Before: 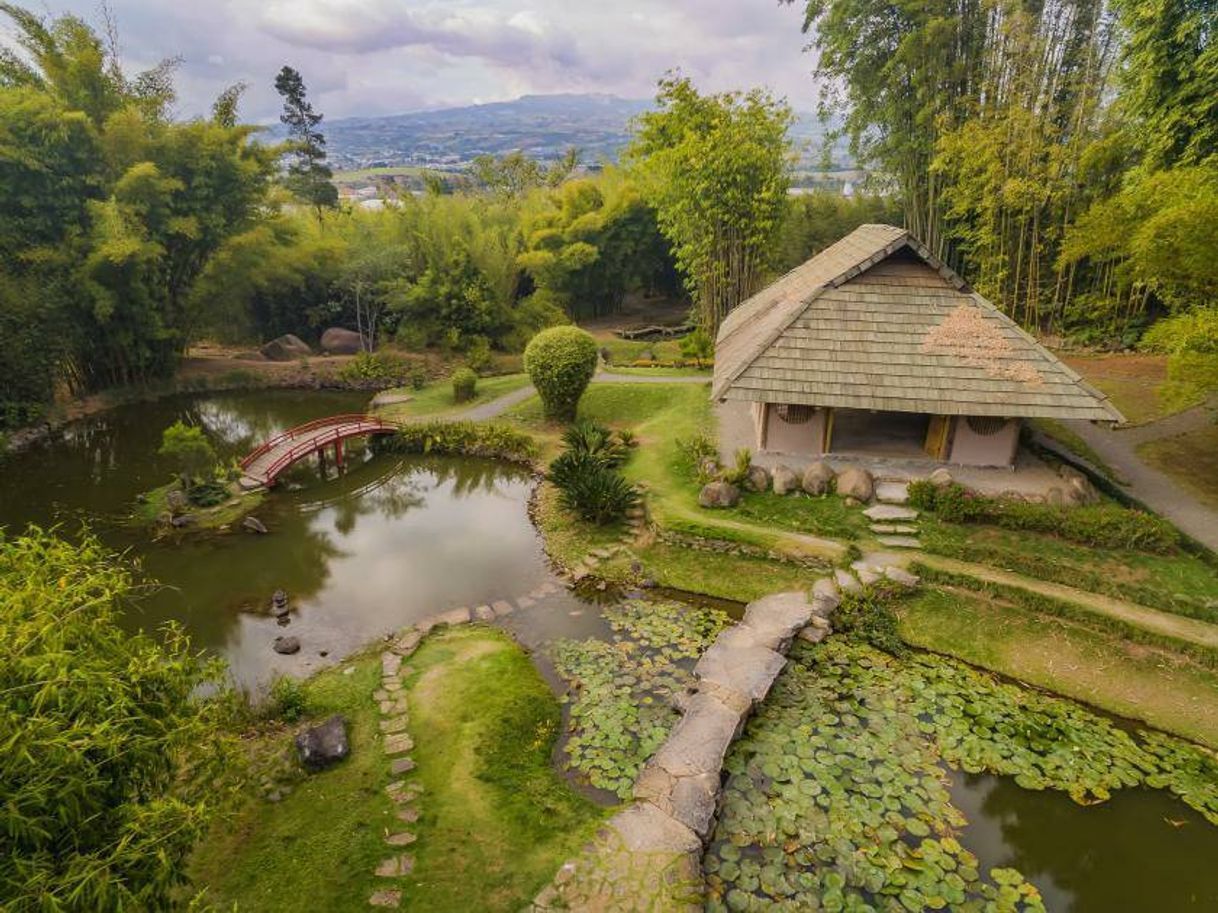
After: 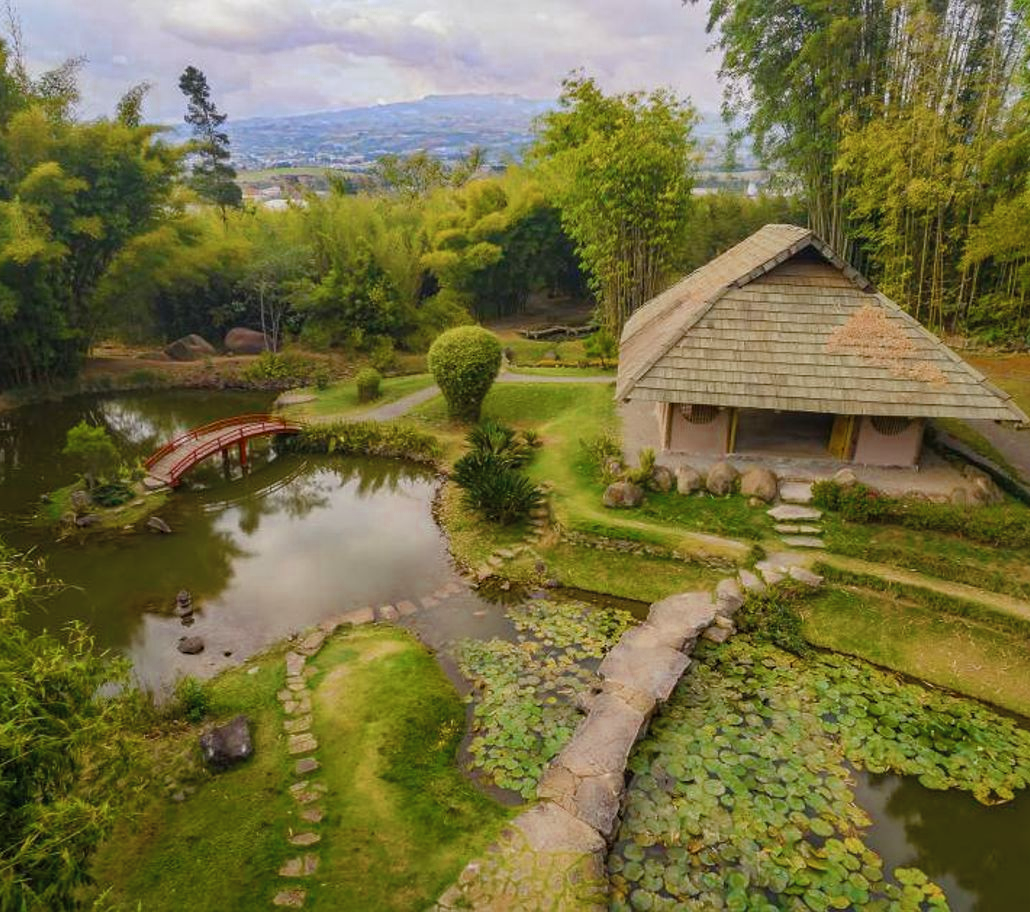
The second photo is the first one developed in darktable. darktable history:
crop: left 7.96%, right 7.427%
color zones: curves: ch0 [(0, 0.5) (0.125, 0.4) (0.25, 0.5) (0.375, 0.4) (0.5, 0.4) (0.625, 0.6) (0.75, 0.6) (0.875, 0.5)]; ch1 [(0, 0.35) (0.125, 0.45) (0.25, 0.35) (0.375, 0.35) (0.5, 0.35) (0.625, 0.35) (0.75, 0.45) (0.875, 0.35)]; ch2 [(0, 0.6) (0.125, 0.5) (0.25, 0.5) (0.375, 0.6) (0.5, 0.6) (0.625, 0.5) (0.75, 0.5) (0.875, 0.5)]
sharpen: radius 5.3, amount 0.309, threshold 26.843
color balance rgb: linear chroma grading › shadows 16.306%, perceptual saturation grading › global saturation 29.46%, global vibrance 20%
